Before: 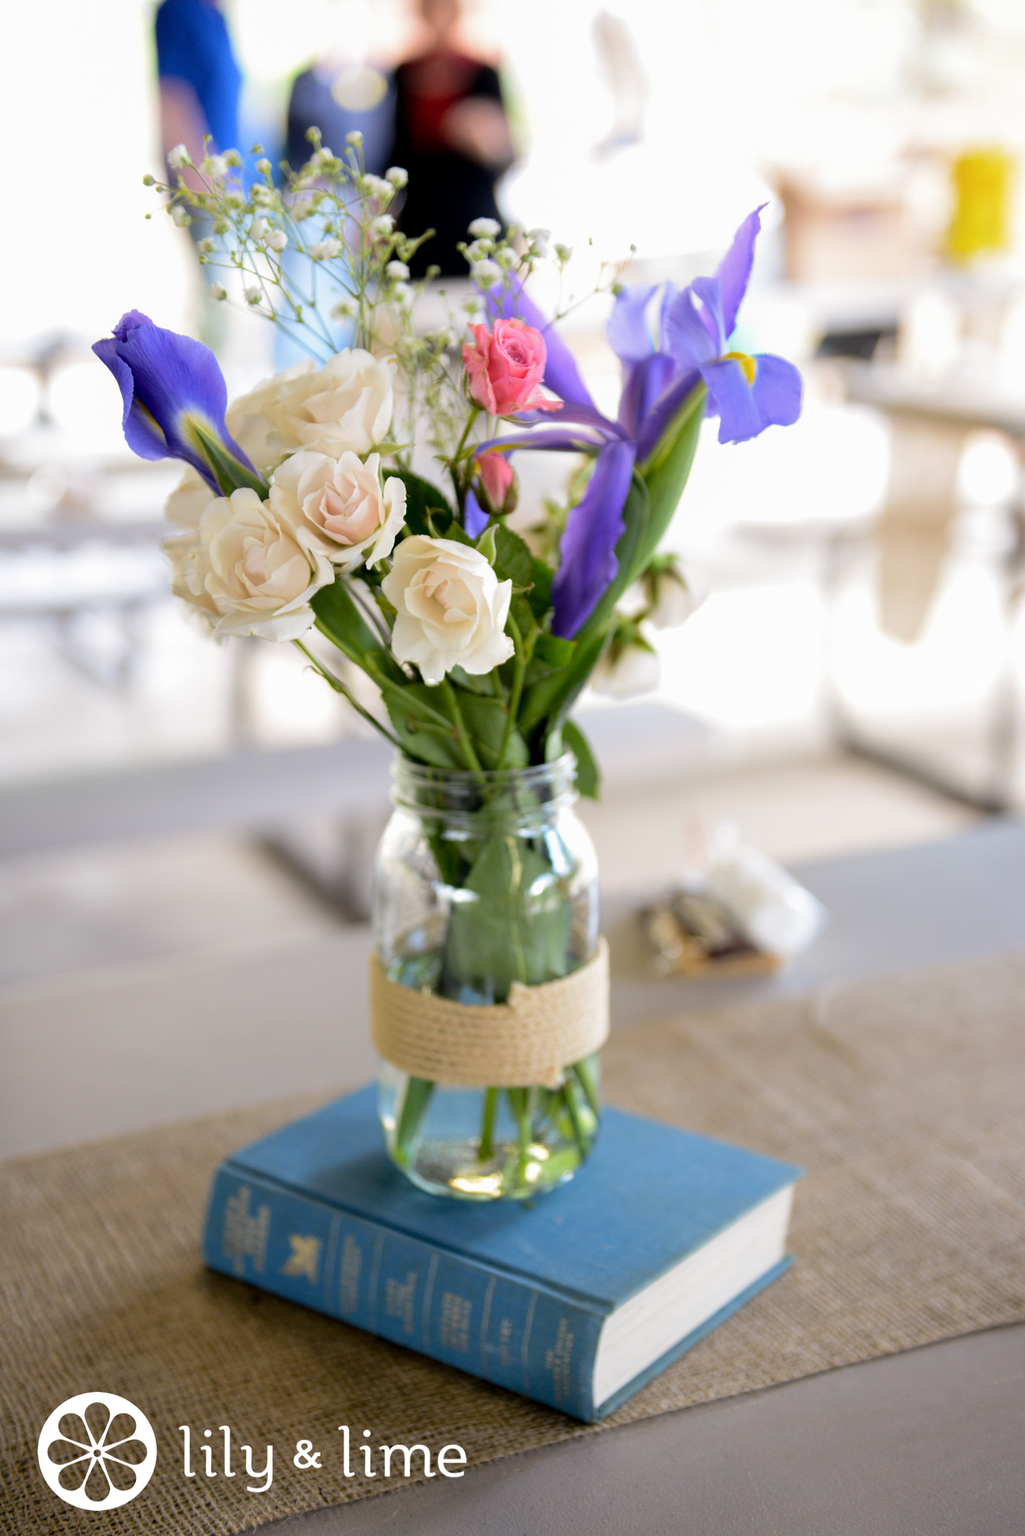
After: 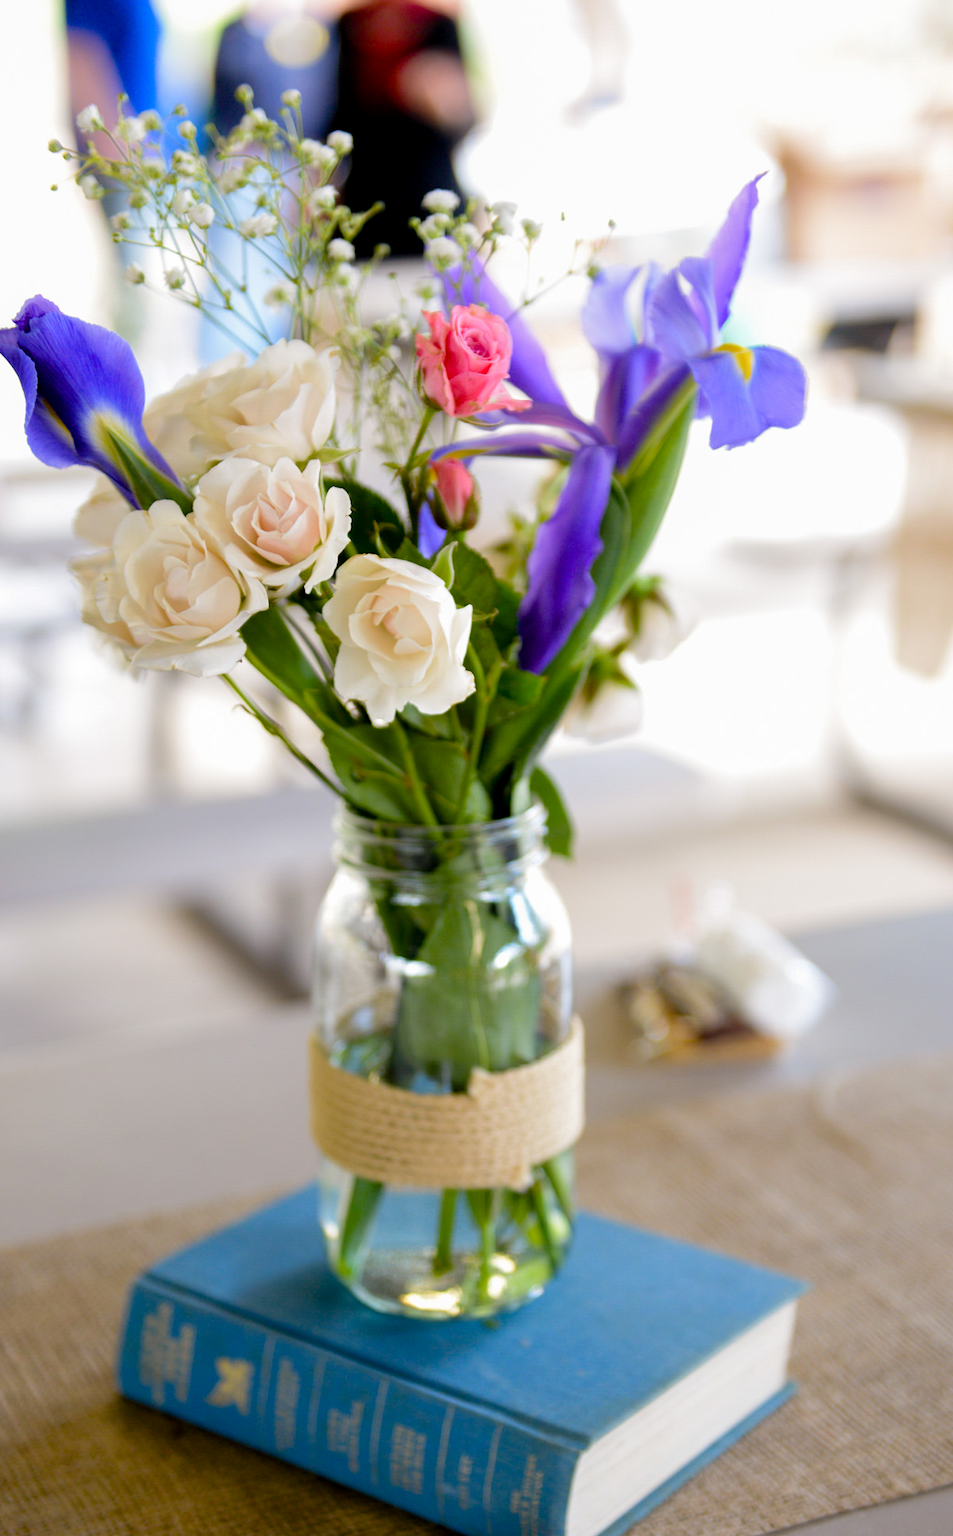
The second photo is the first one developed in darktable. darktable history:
color balance rgb: perceptual saturation grading › global saturation 20%, perceptual saturation grading › highlights -25%, perceptual saturation grading › shadows 50%
local contrast: mode bilateral grid, contrast 20, coarseness 50, detail 102%, midtone range 0.2
crop: left 9.929%, top 3.475%, right 9.188%, bottom 9.529%
